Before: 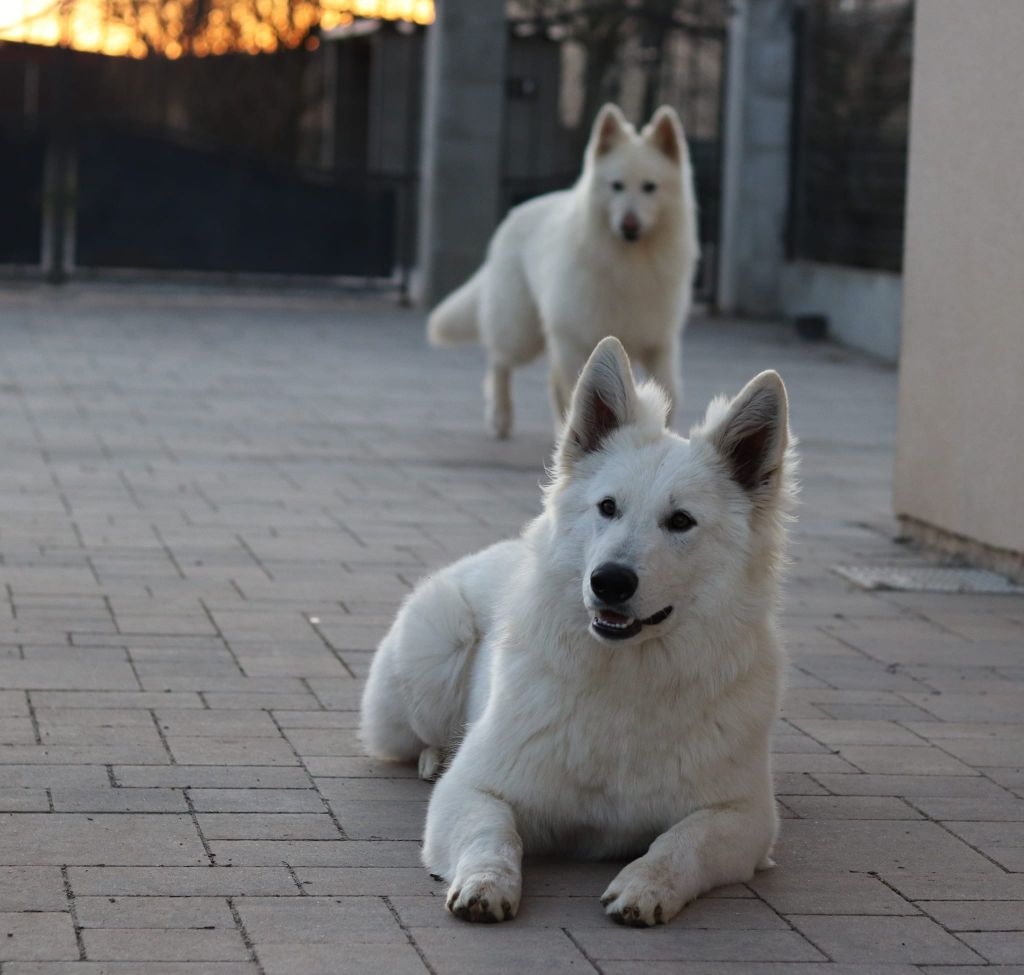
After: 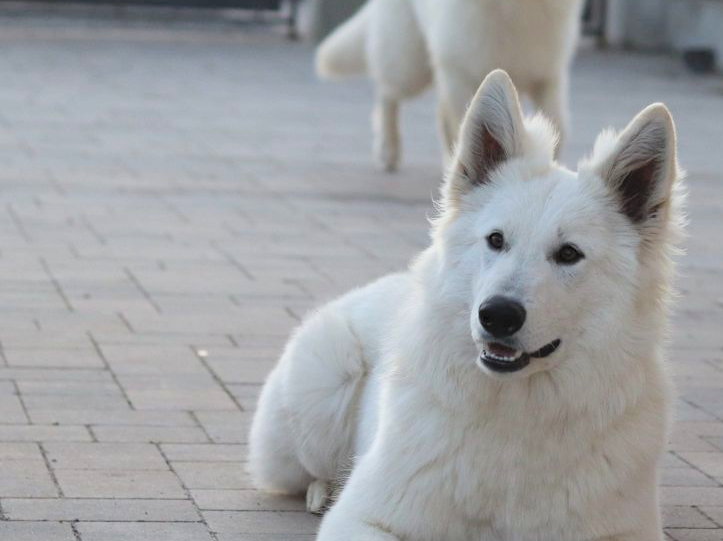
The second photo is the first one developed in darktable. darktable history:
contrast brightness saturation: contrast 0.1, brightness 0.309, saturation 0.136
crop: left 11.012%, top 27.422%, right 18.288%, bottom 17.027%
